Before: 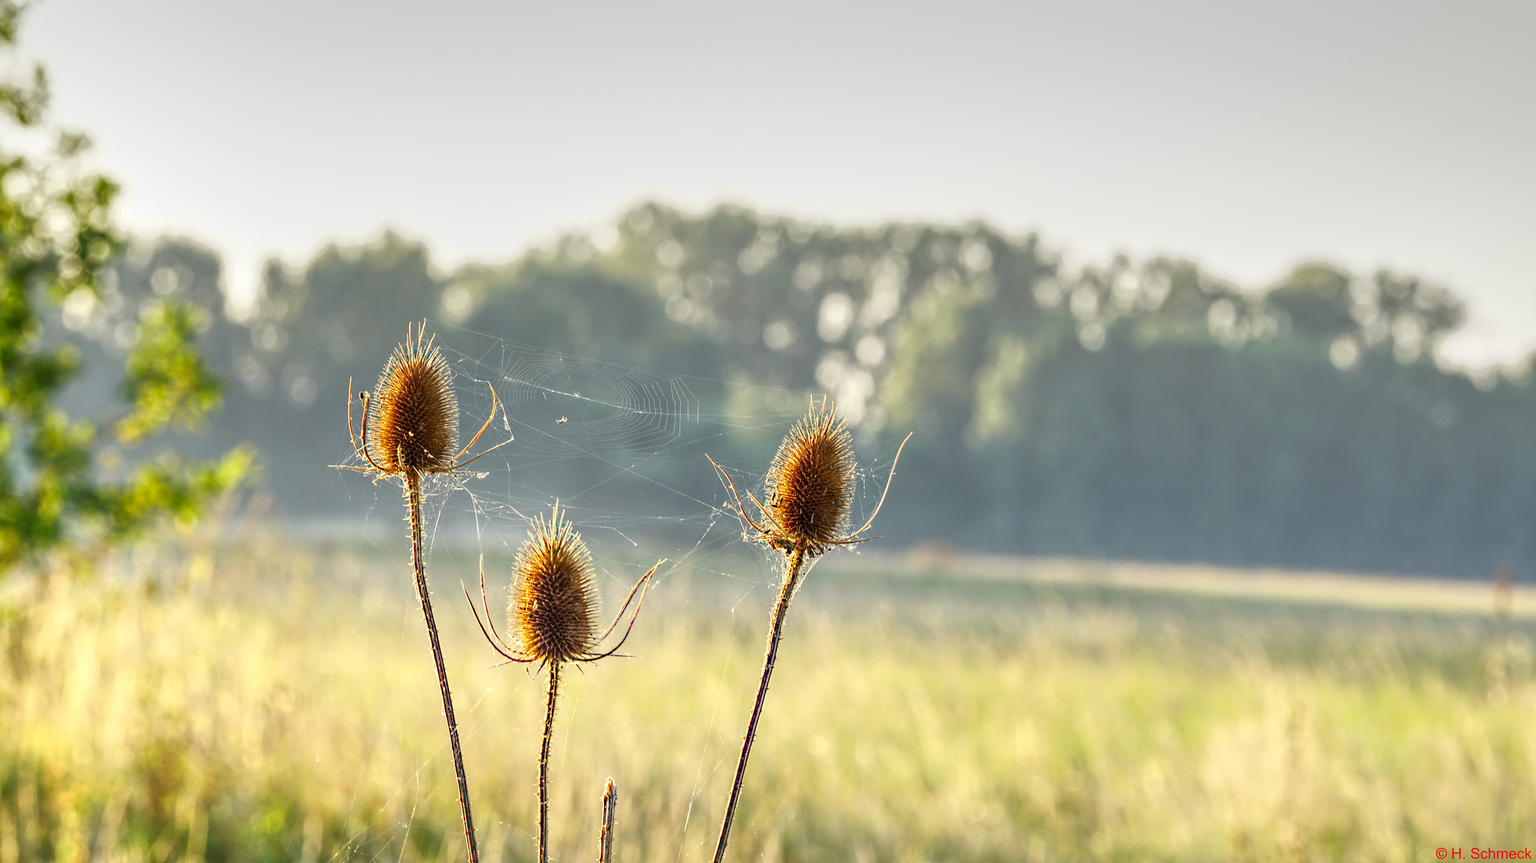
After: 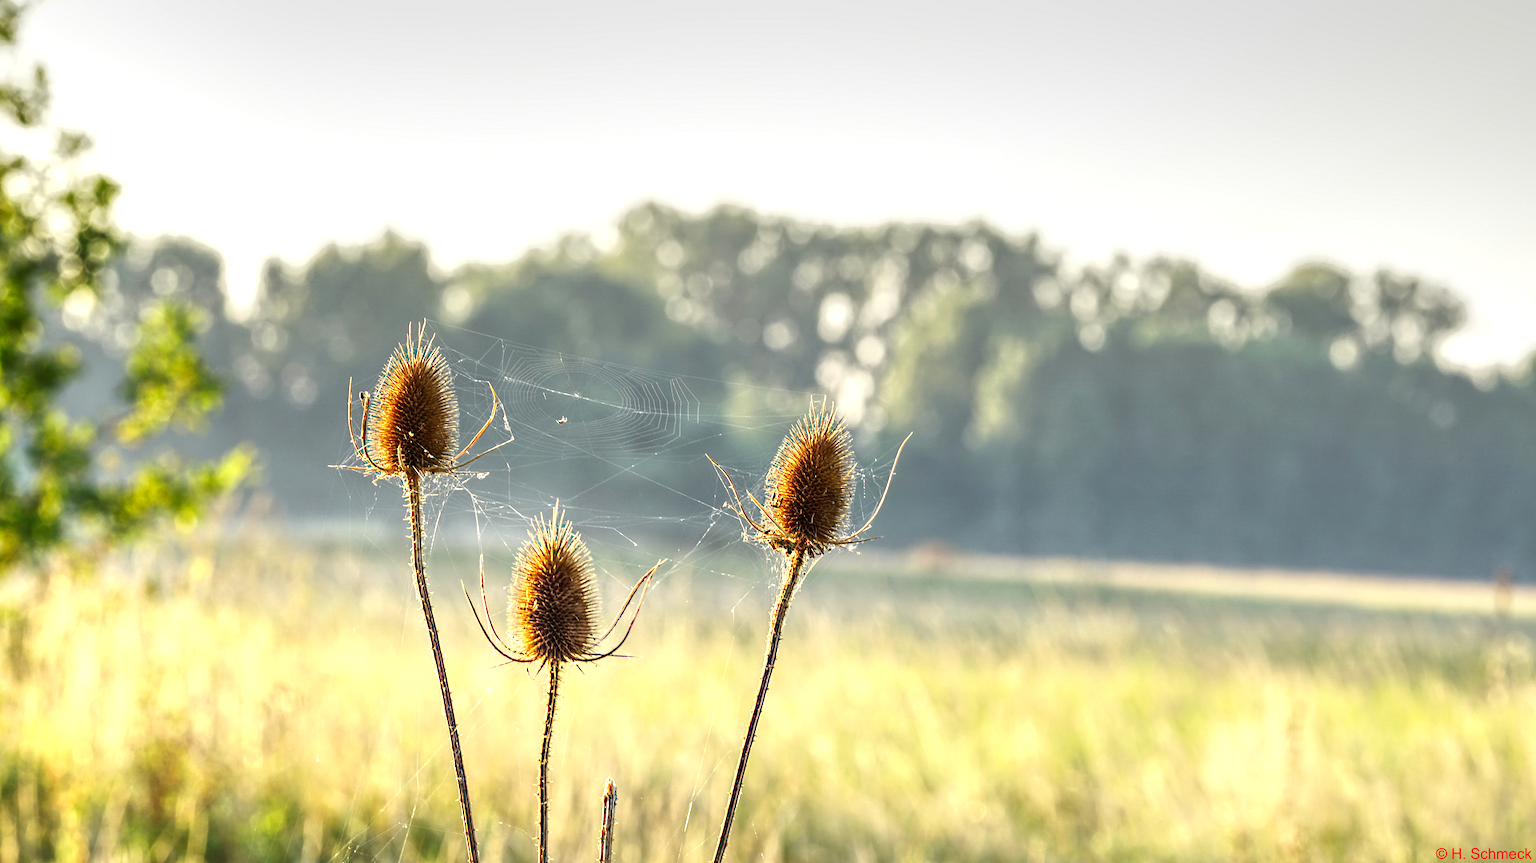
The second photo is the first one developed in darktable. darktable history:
white balance: emerald 1
tone equalizer: -8 EV -0.417 EV, -7 EV -0.389 EV, -6 EV -0.333 EV, -5 EV -0.222 EV, -3 EV 0.222 EV, -2 EV 0.333 EV, -1 EV 0.389 EV, +0 EV 0.417 EV, edges refinement/feathering 500, mask exposure compensation -1.57 EV, preserve details no
